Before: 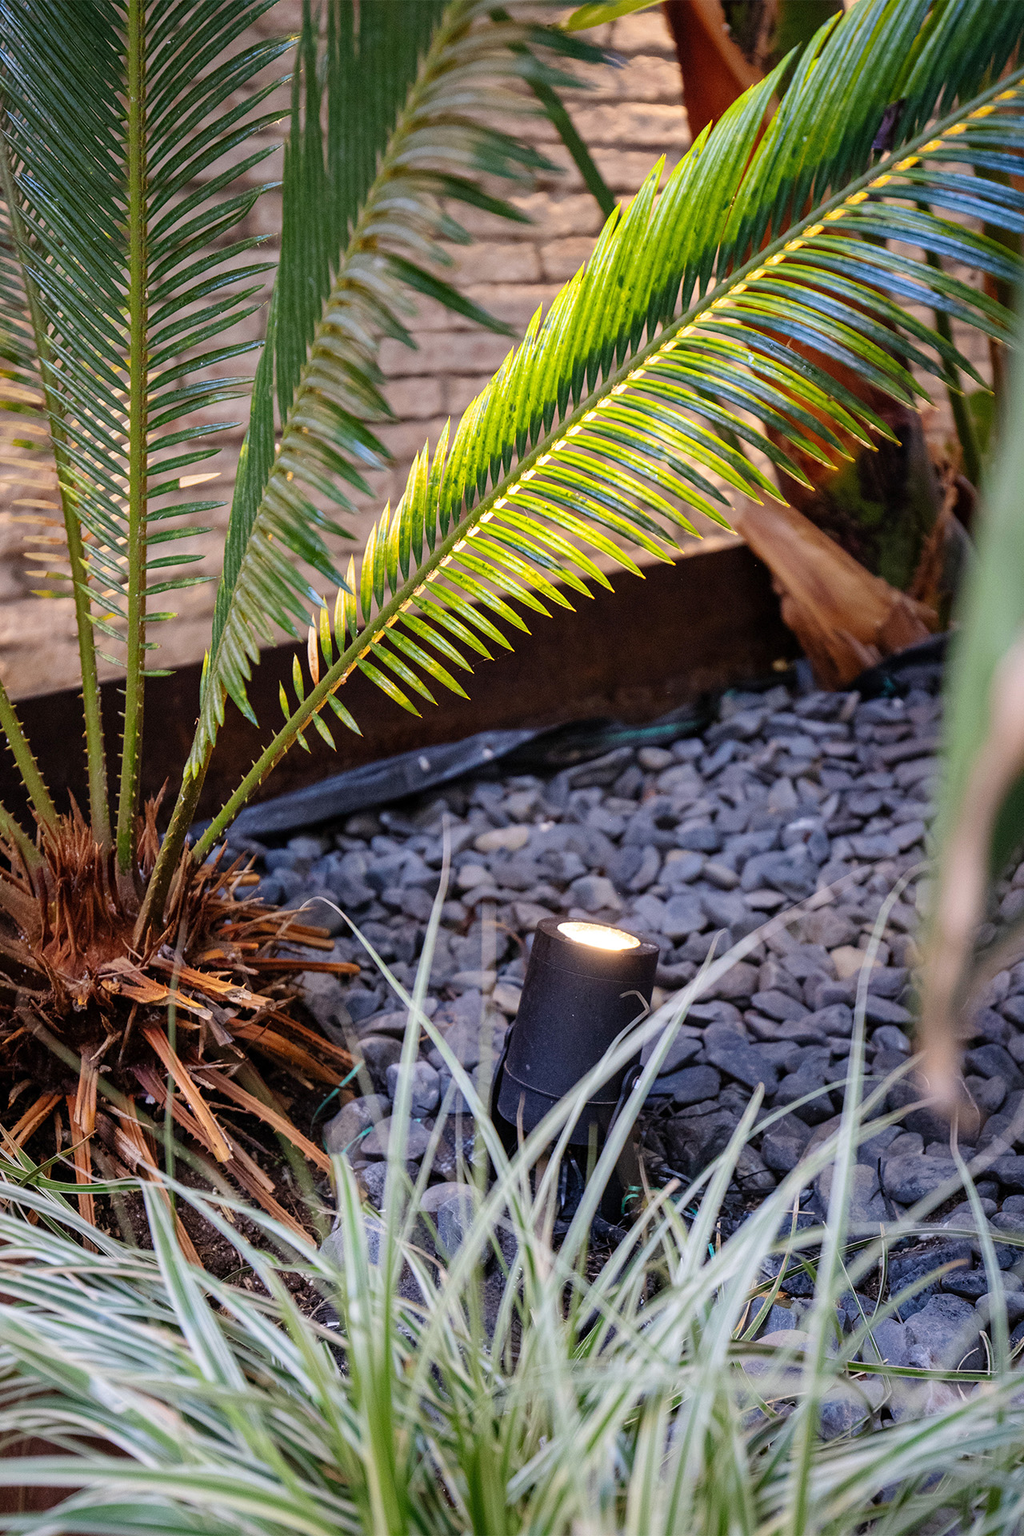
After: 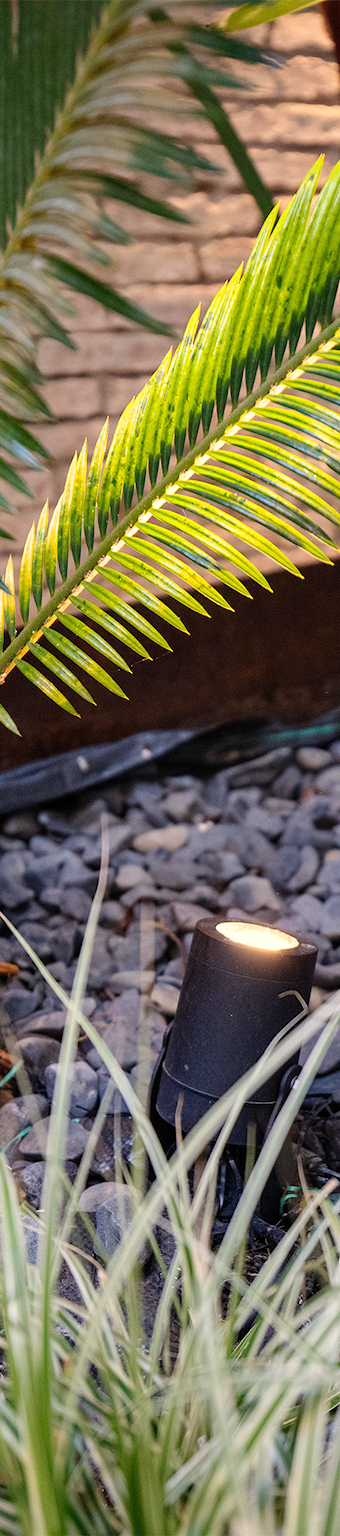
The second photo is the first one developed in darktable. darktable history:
white balance: red 1.045, blue 0.932
crop: left 33.36%, right 33.36%
